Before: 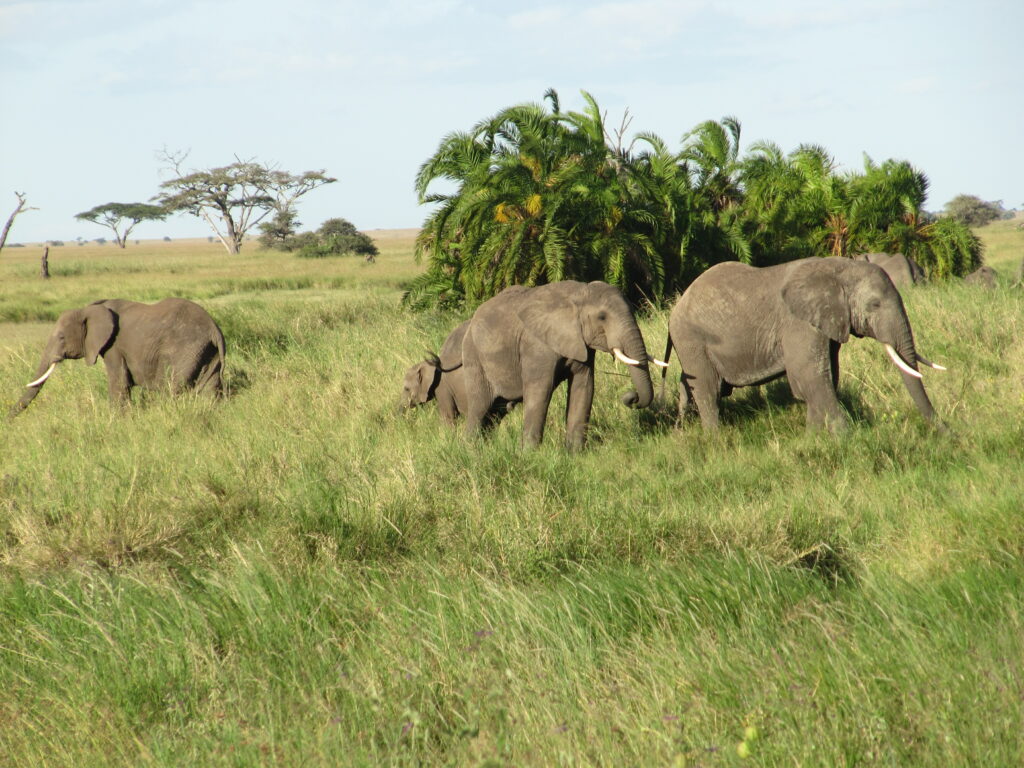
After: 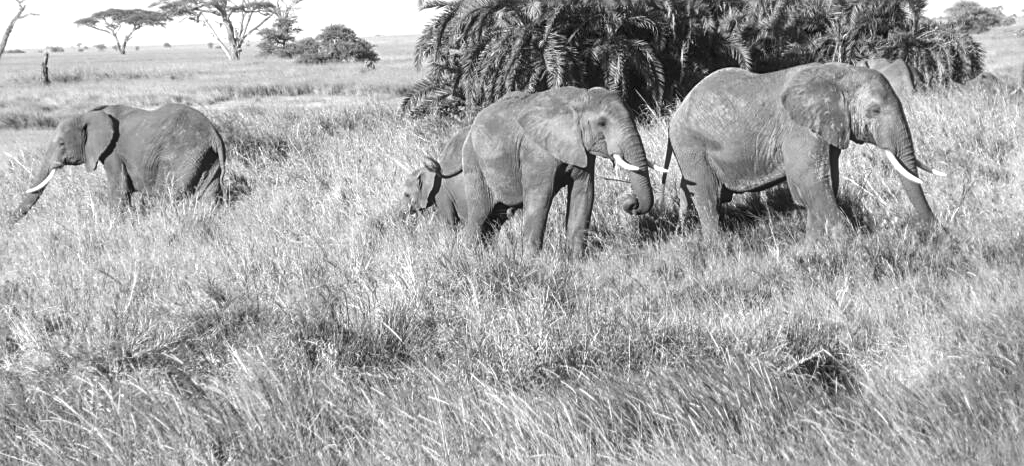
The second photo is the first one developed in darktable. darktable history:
crop and rotate: top 25.357%, bottom 13.942%
sharpen: on, module defaults
exposure: black level correction 0.001, exposure 0.5 EV, compensate exposure bias true, compensate highlight preservation false
local contrast: on, module defaults
monochrome: a 32, b 64, size 2.3
haze removal: strength -0.1, adaptive false
